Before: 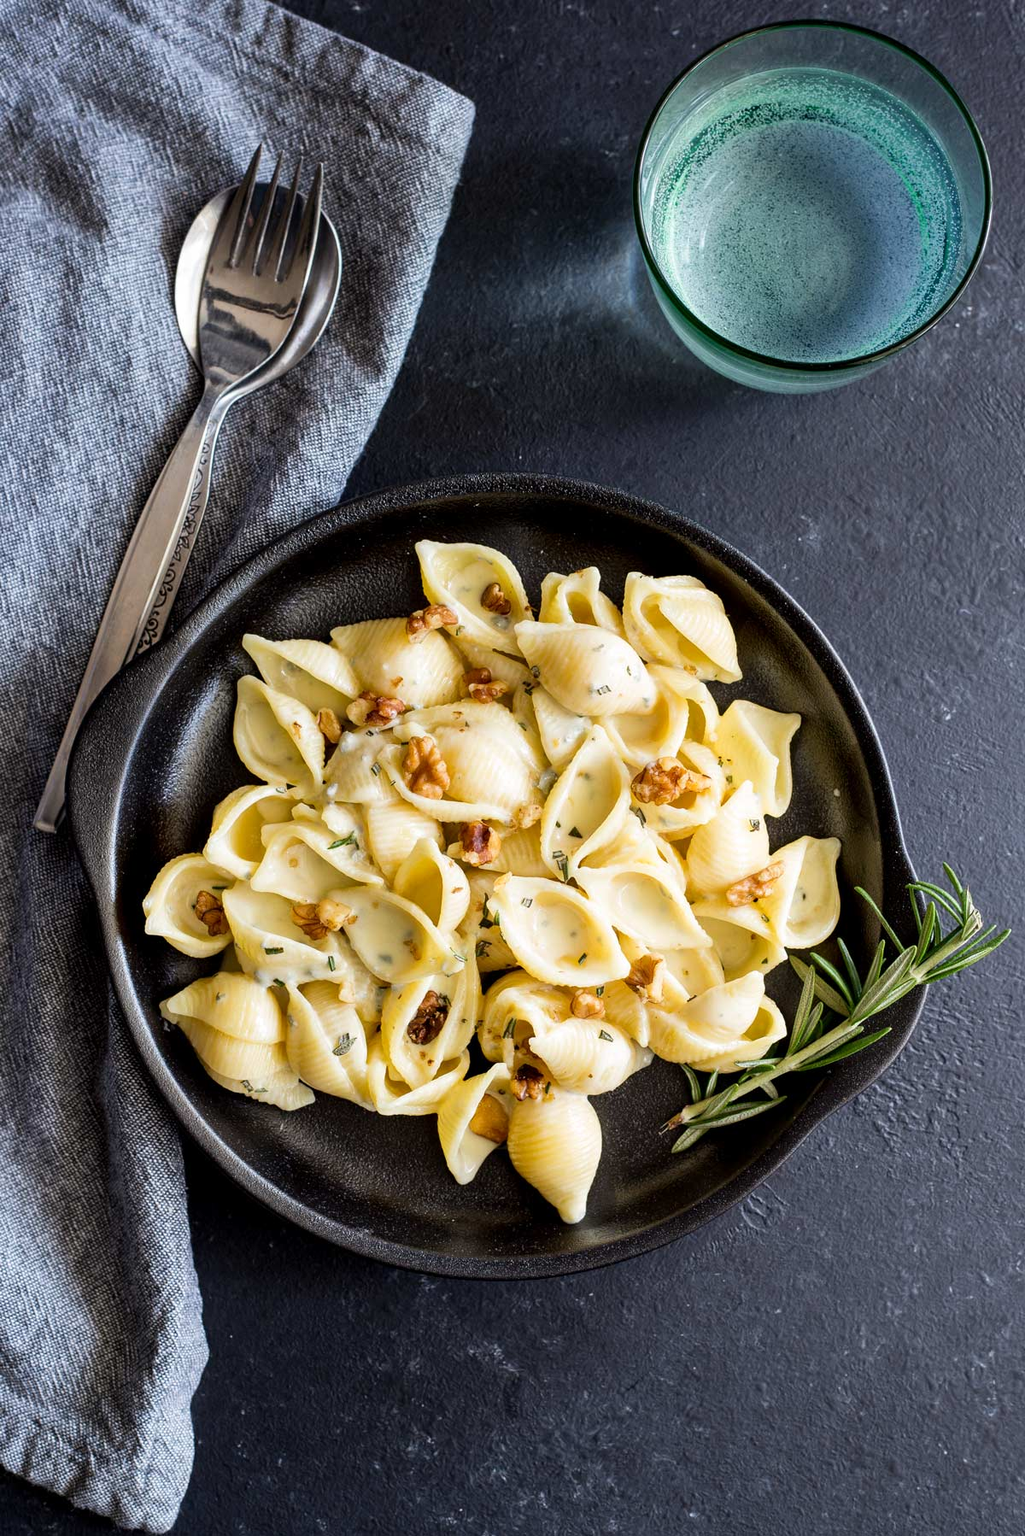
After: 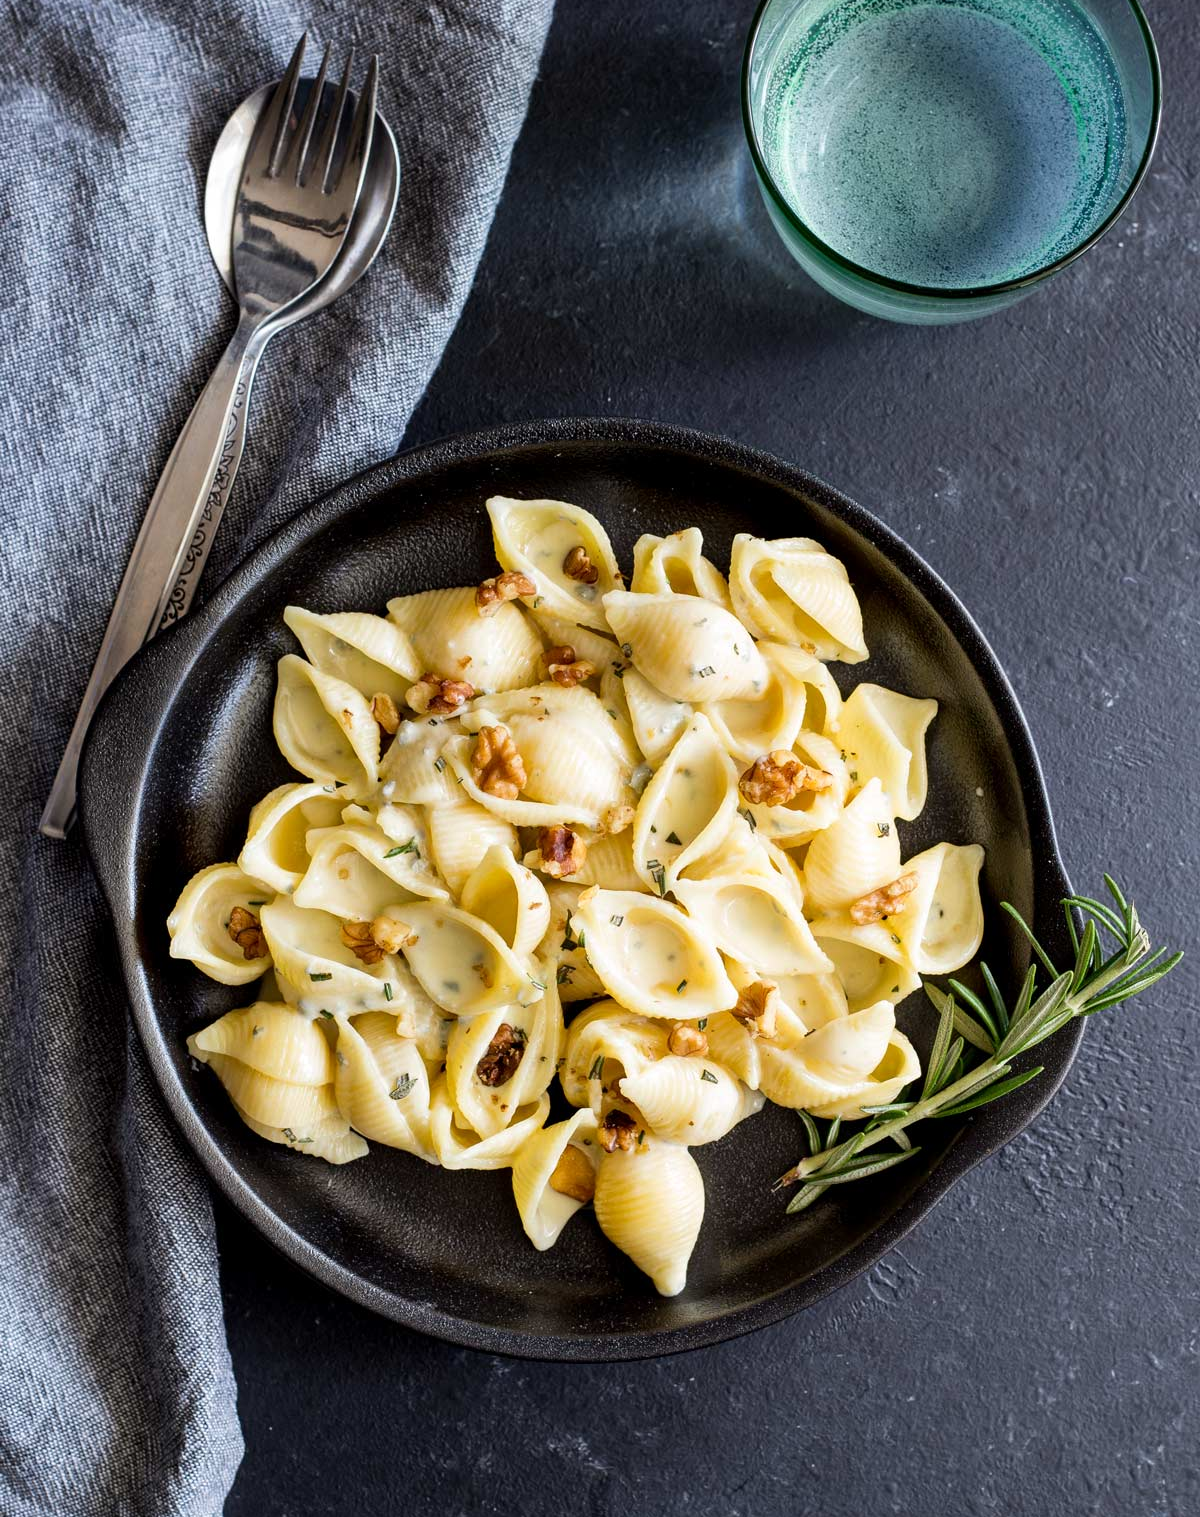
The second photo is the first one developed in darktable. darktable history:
crop: top 7.606%, bottom 7.971%
